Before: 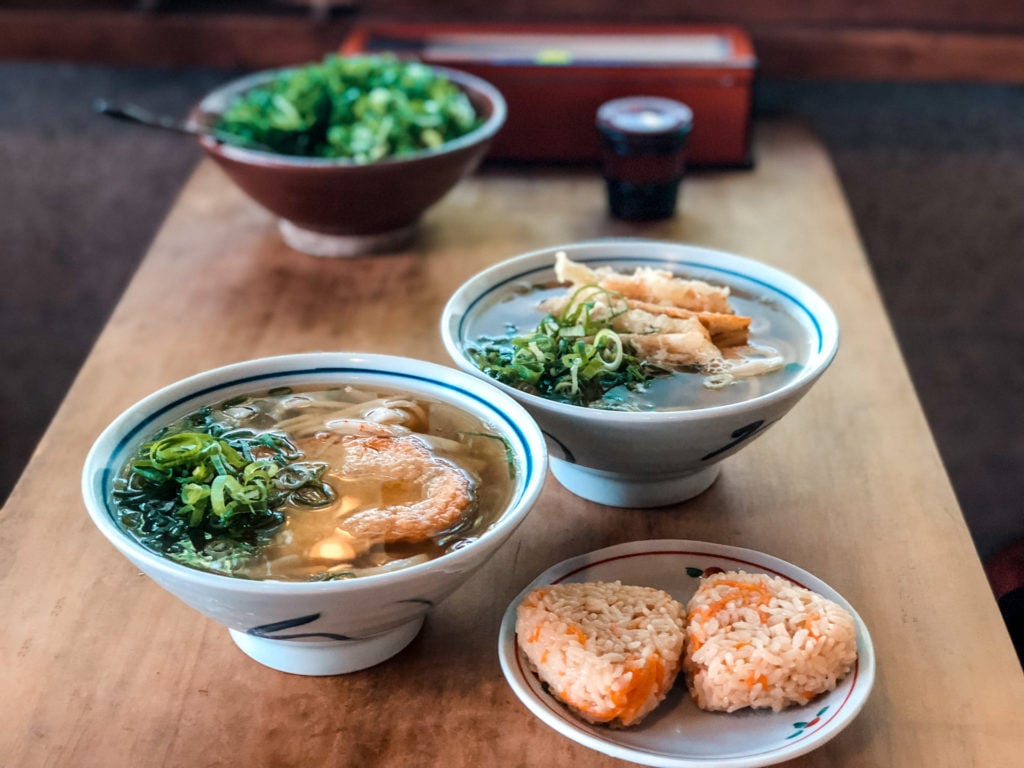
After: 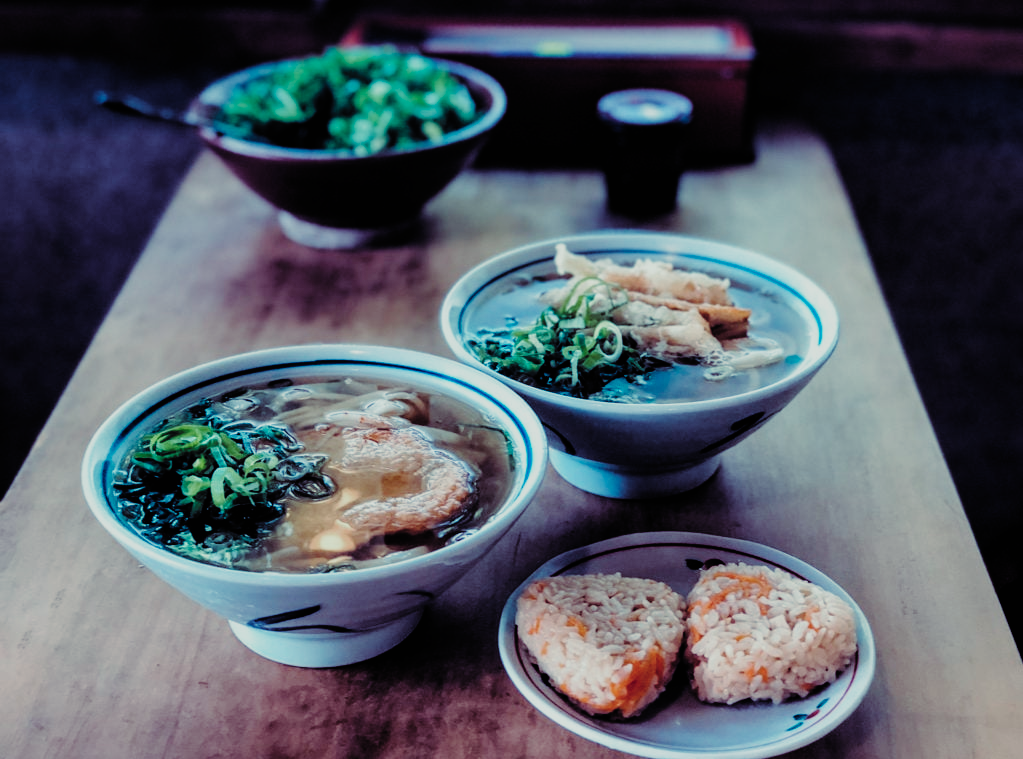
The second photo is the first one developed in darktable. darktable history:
filmic rgb: black relative exposure -2.85 EV, white relative exposure 4.56 EV, hardness 1.77, contrast 1.25, preserve chrominance no, color science v5 (2021)
rgb curve: curves: ch0 [(0, 0.186) (0.314, 0.284) (0.576, 0.466) (0.805, 0.691) (0.936, 0.886)]; ch1 [(0, 0.186) (0.314, 0.284) (0.581, 0.534) (0.771, 0.746) (0.936, 0.958)]; ch2 [(0, 0.216) (0.275, 0.39) (1, 1)], mode RGB, independent channels, compensate middle gray true, preserve colors none
crop: top 1.049%, right 0.001%
